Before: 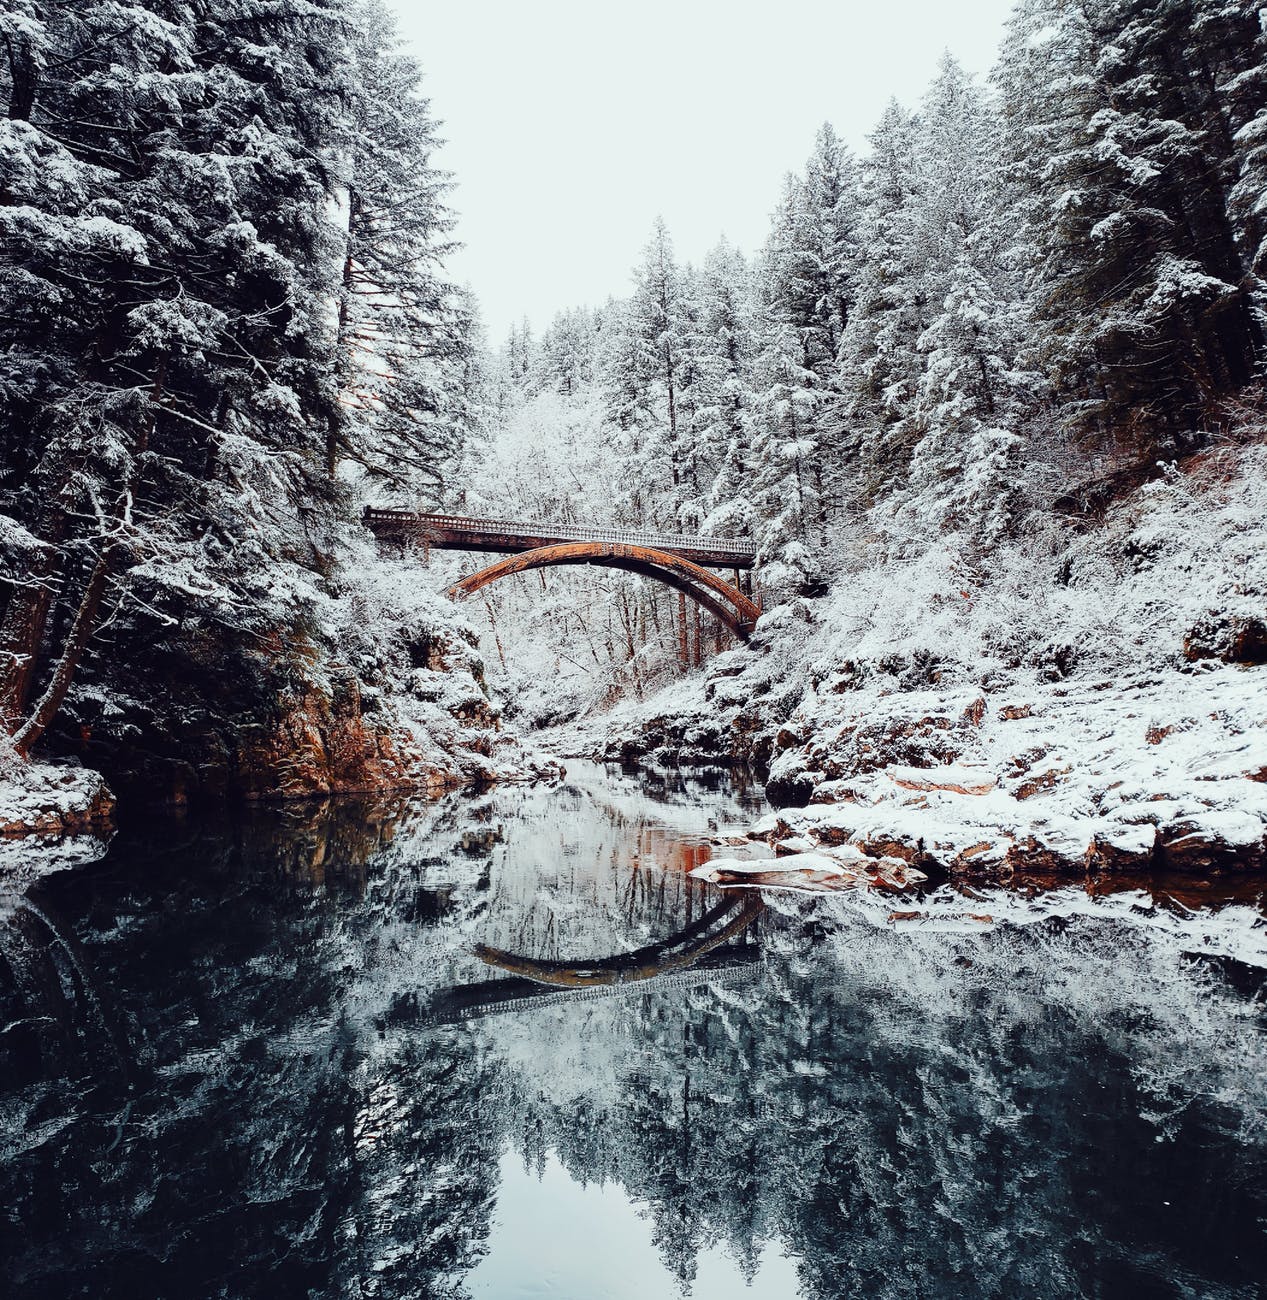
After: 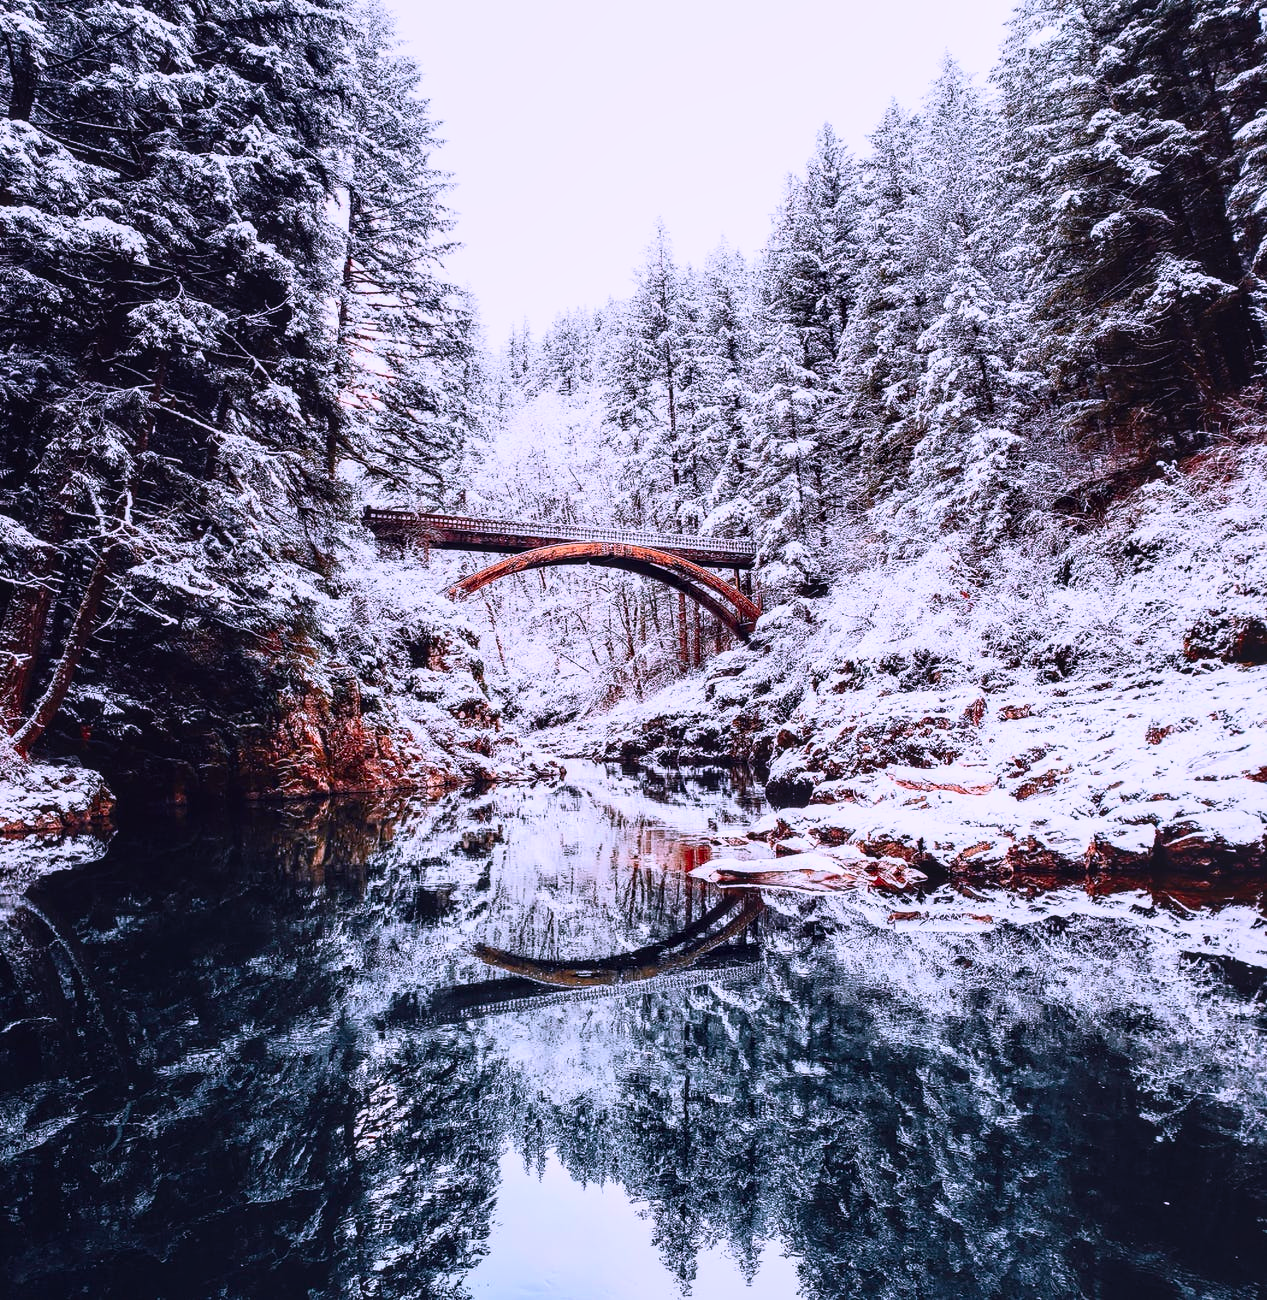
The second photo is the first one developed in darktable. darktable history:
local contrast: on, module defaults
base curve: curves: ch0 [(0, 0) (0.257, 0.25) (0.482, 0.586) (0.757, 0.871) (1, 1)]
contrast brightness saturation: contrast 0.16, saturation 0.32
color correction: highlights a* 15.03, highlights b* -25.07
